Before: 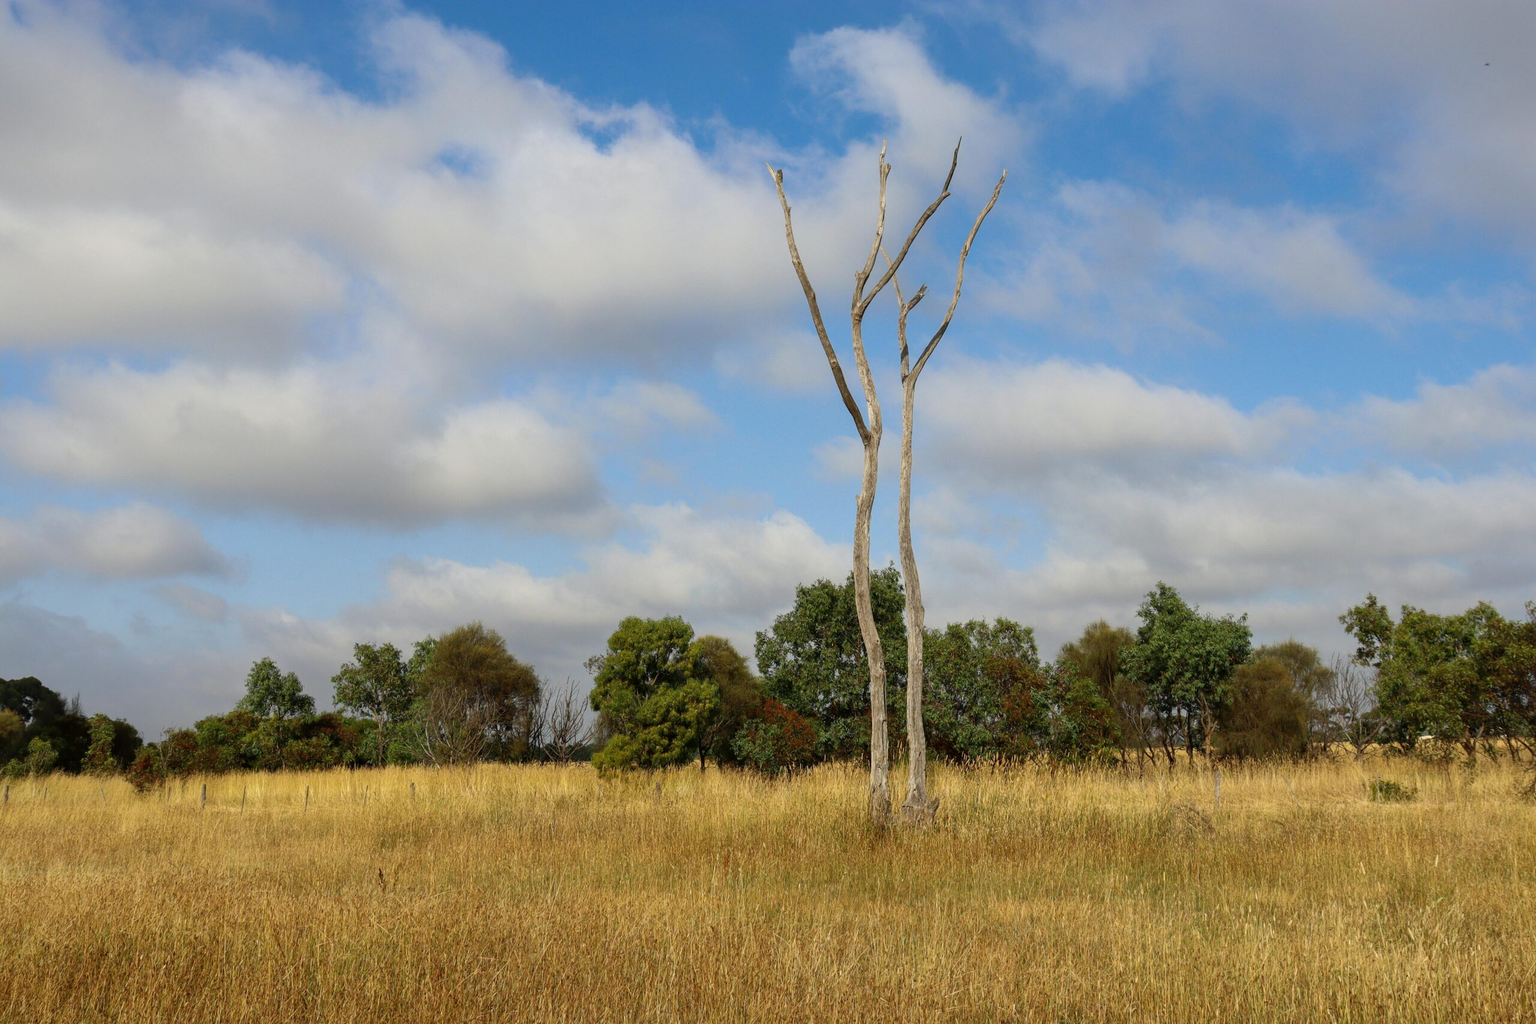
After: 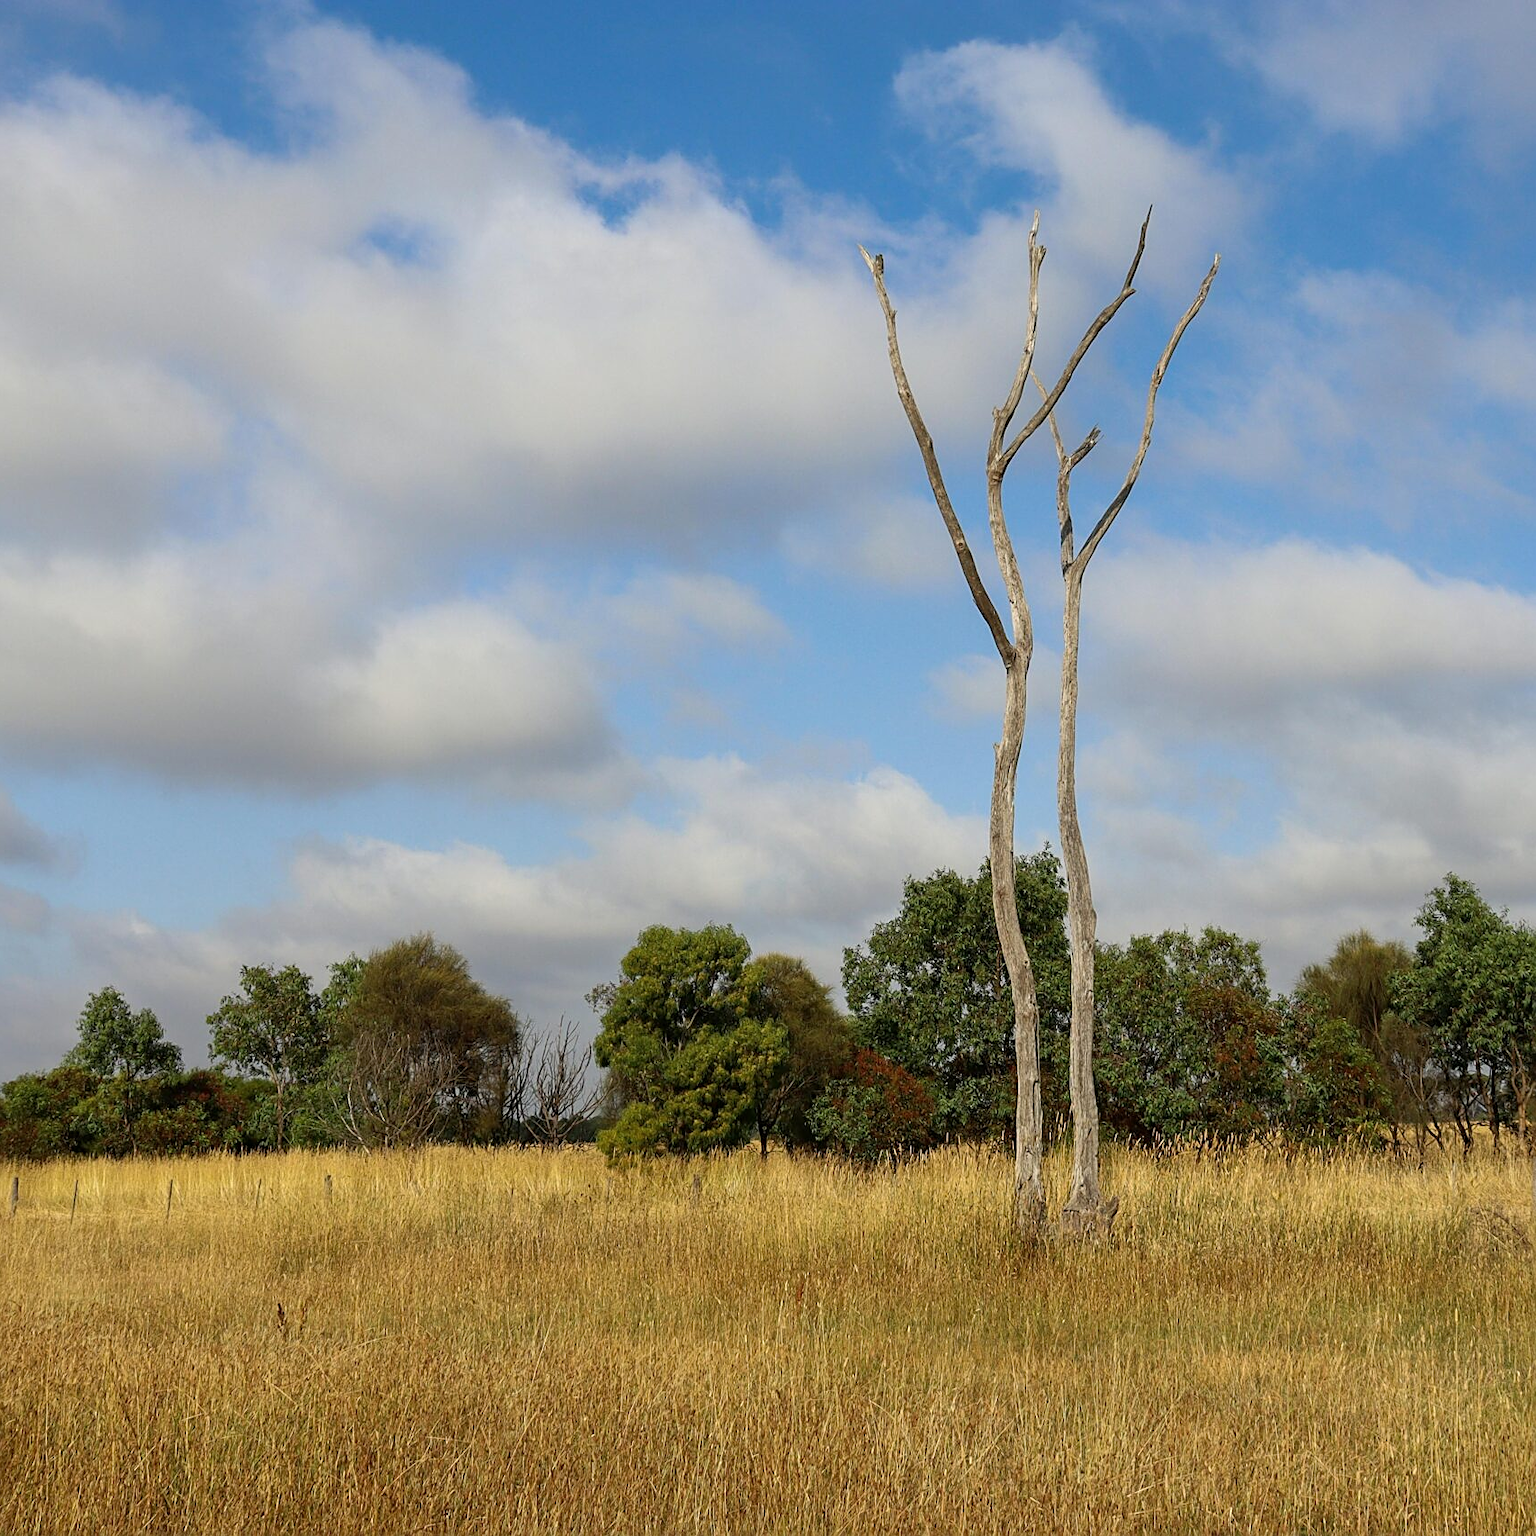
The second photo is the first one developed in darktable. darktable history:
sharpen: on, module defaults
crop and rotate: left 12.648%, right 20.685%
